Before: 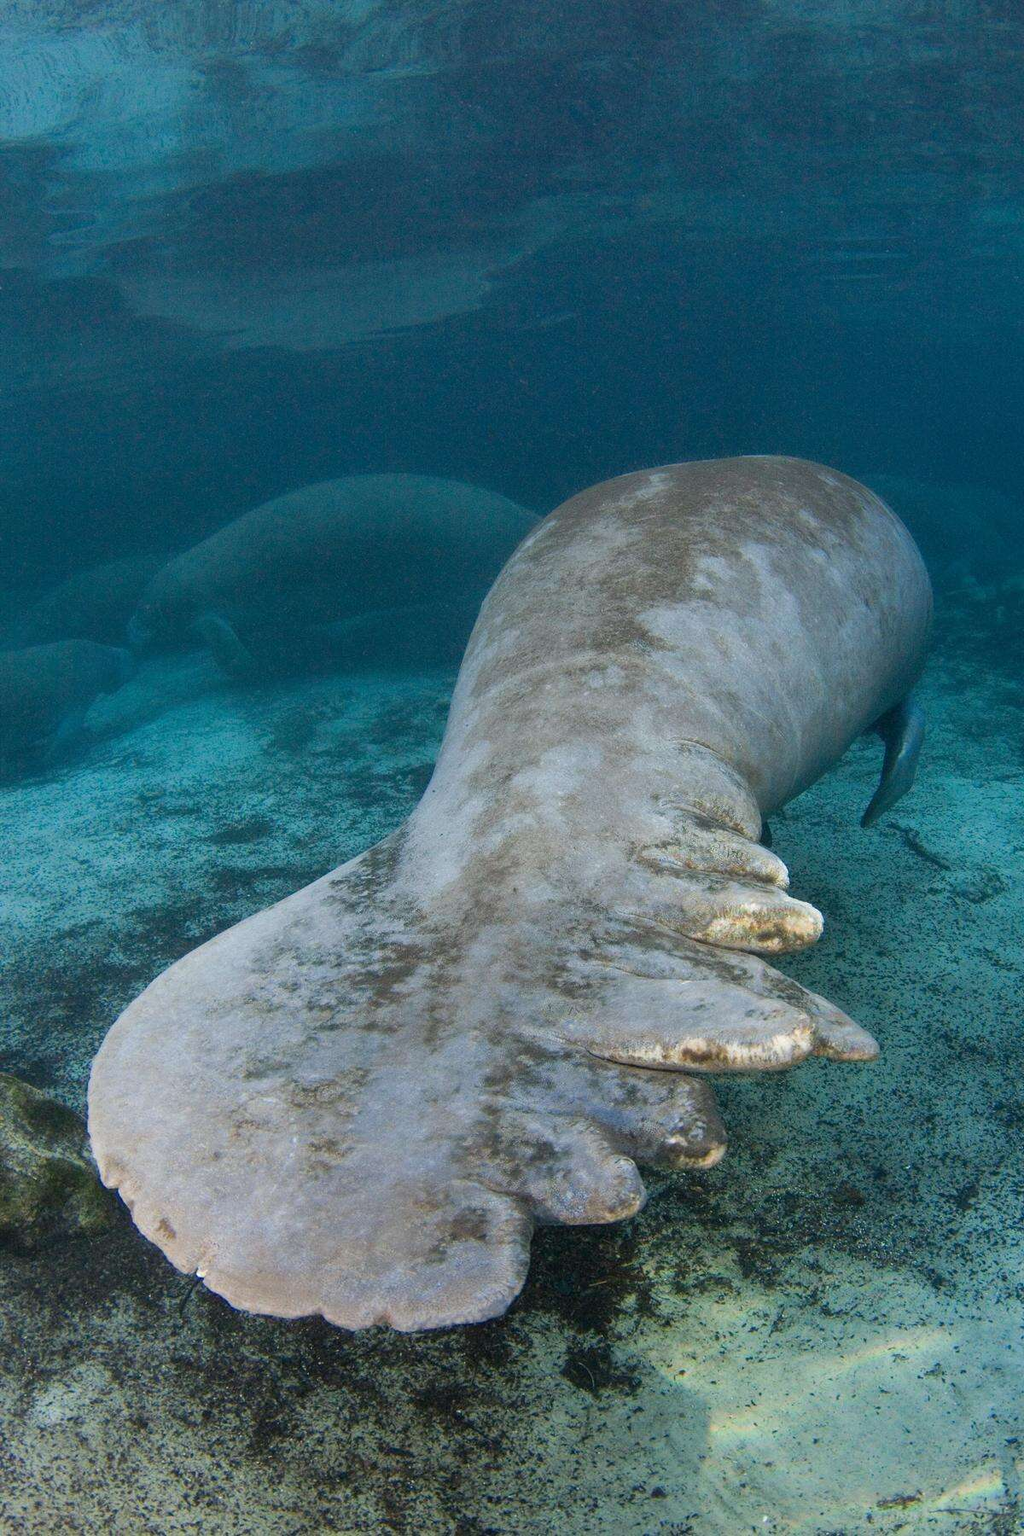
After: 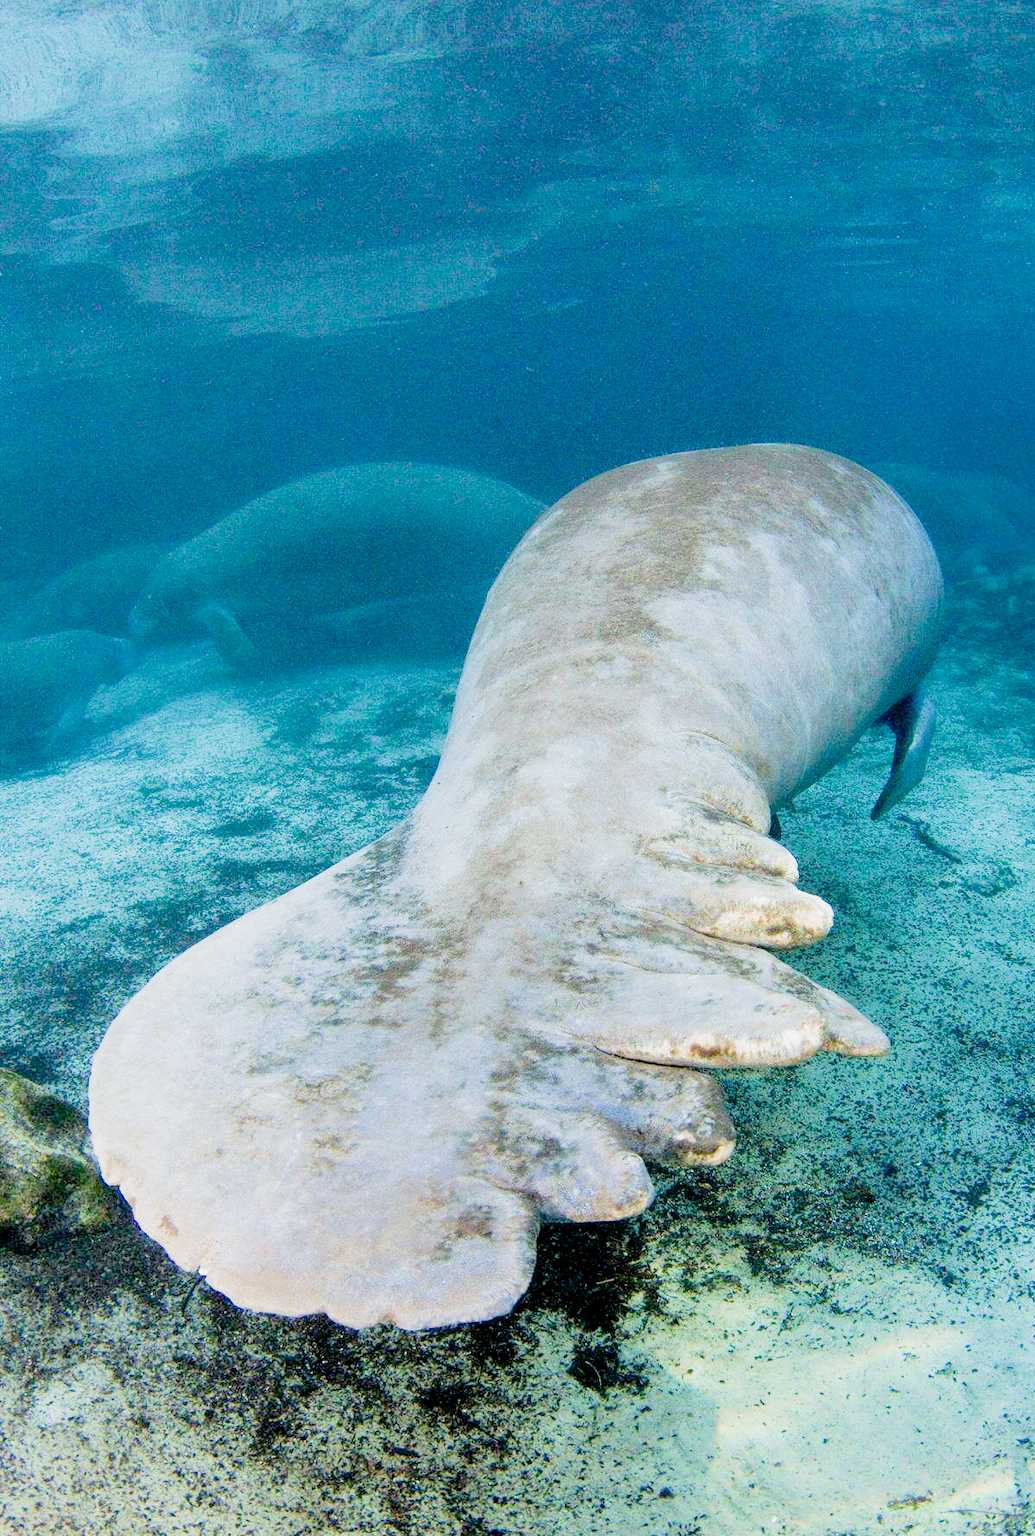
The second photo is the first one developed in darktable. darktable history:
filmic rgb: black relative exposure -7.65 EV, white relative exposure 4.56 EV, hardness 3.61, color science v5 (2021), contrast in shadows safe, contrast in highlights safe
exposure: black level correction 0.016, exposure 1.764 EV, compensate highlight preservation false
color balance rgb: power › chroma 0.239%, power › hue 62.99°, perceptual saturation grading › global saturation -0.817%, global vibrance 20.322%
crop: top 1.15%, right 0.082%
